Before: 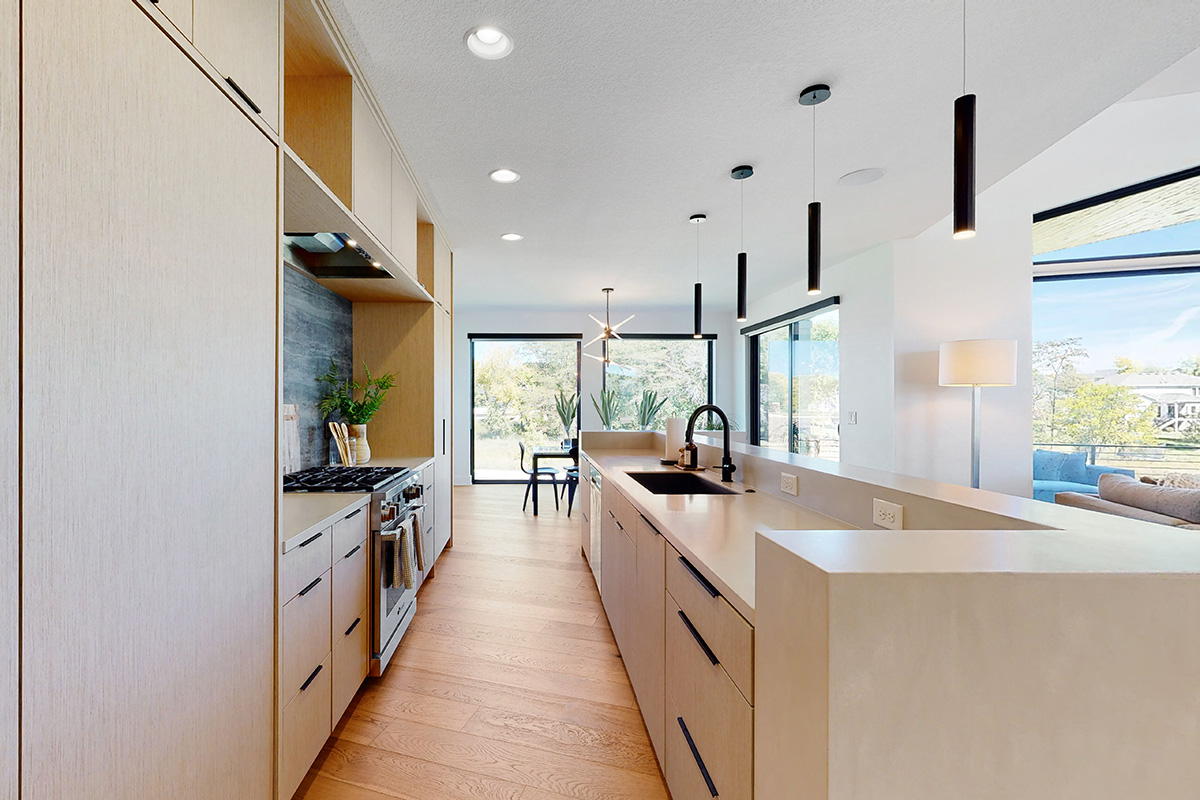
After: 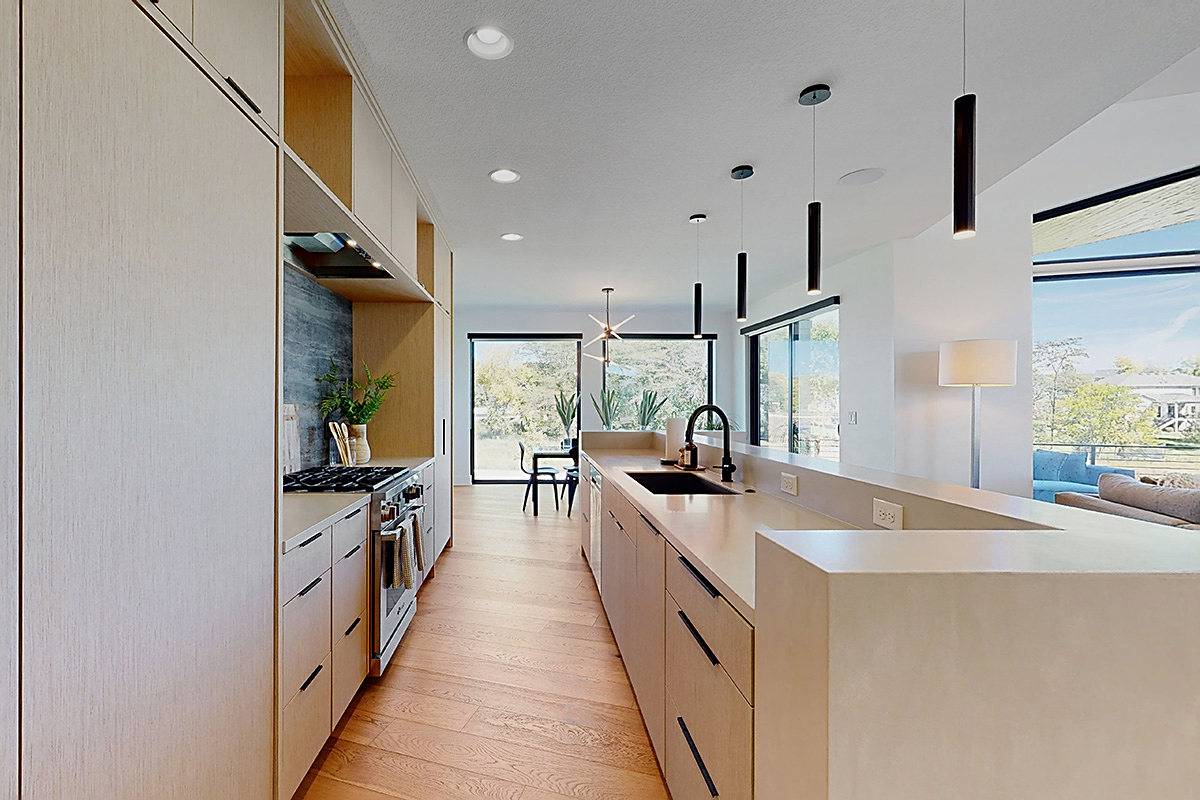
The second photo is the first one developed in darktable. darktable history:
sharpen: on, module defaults
graduated density: on, module defaults
